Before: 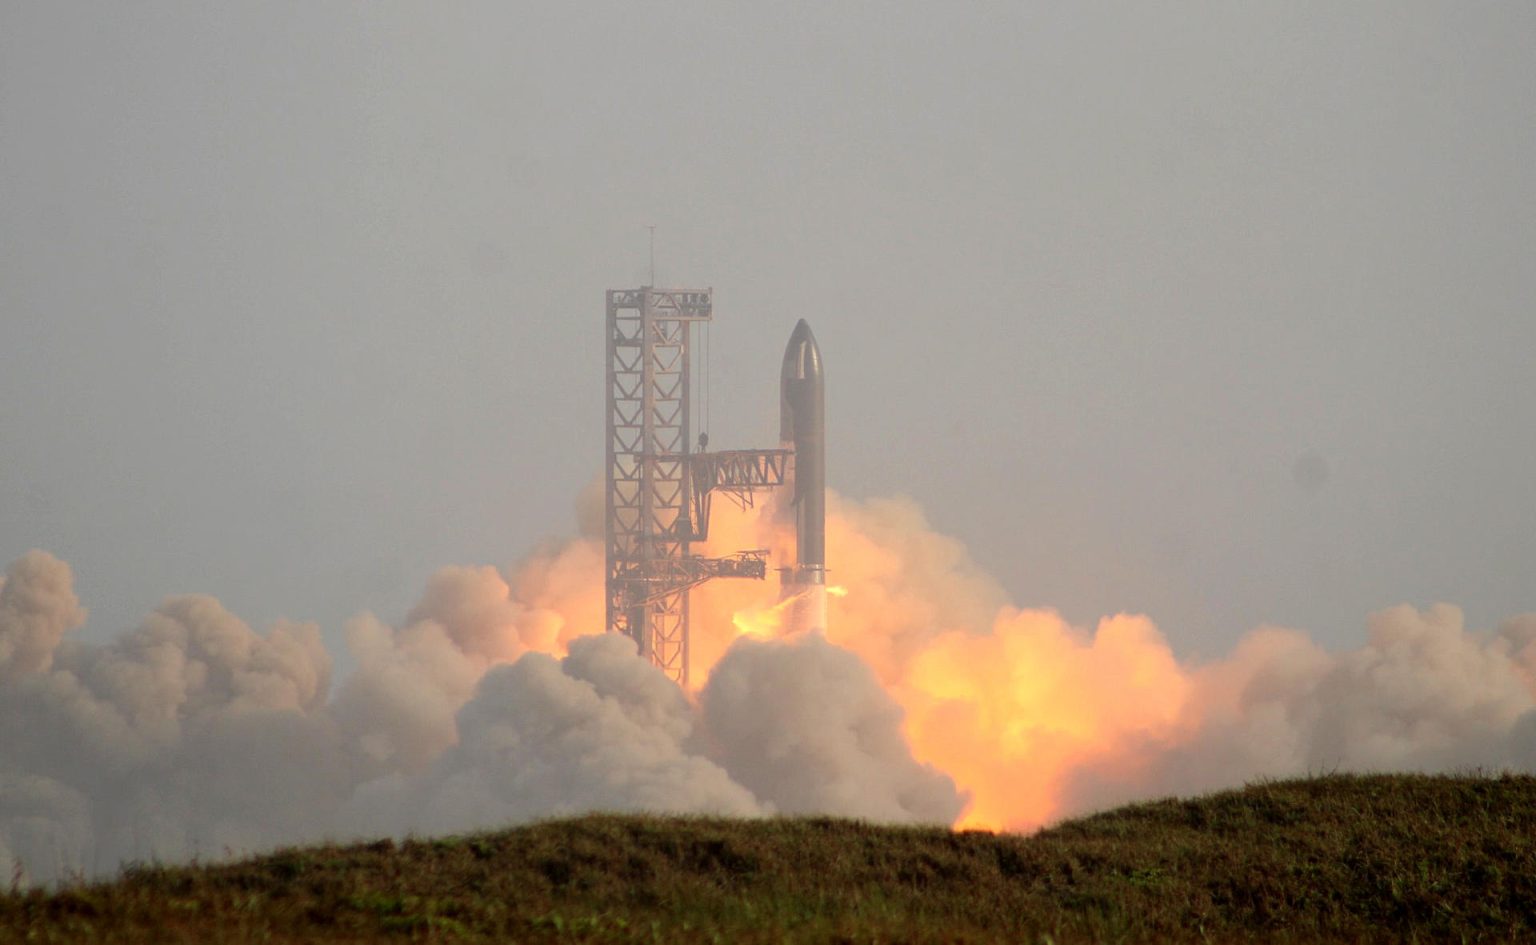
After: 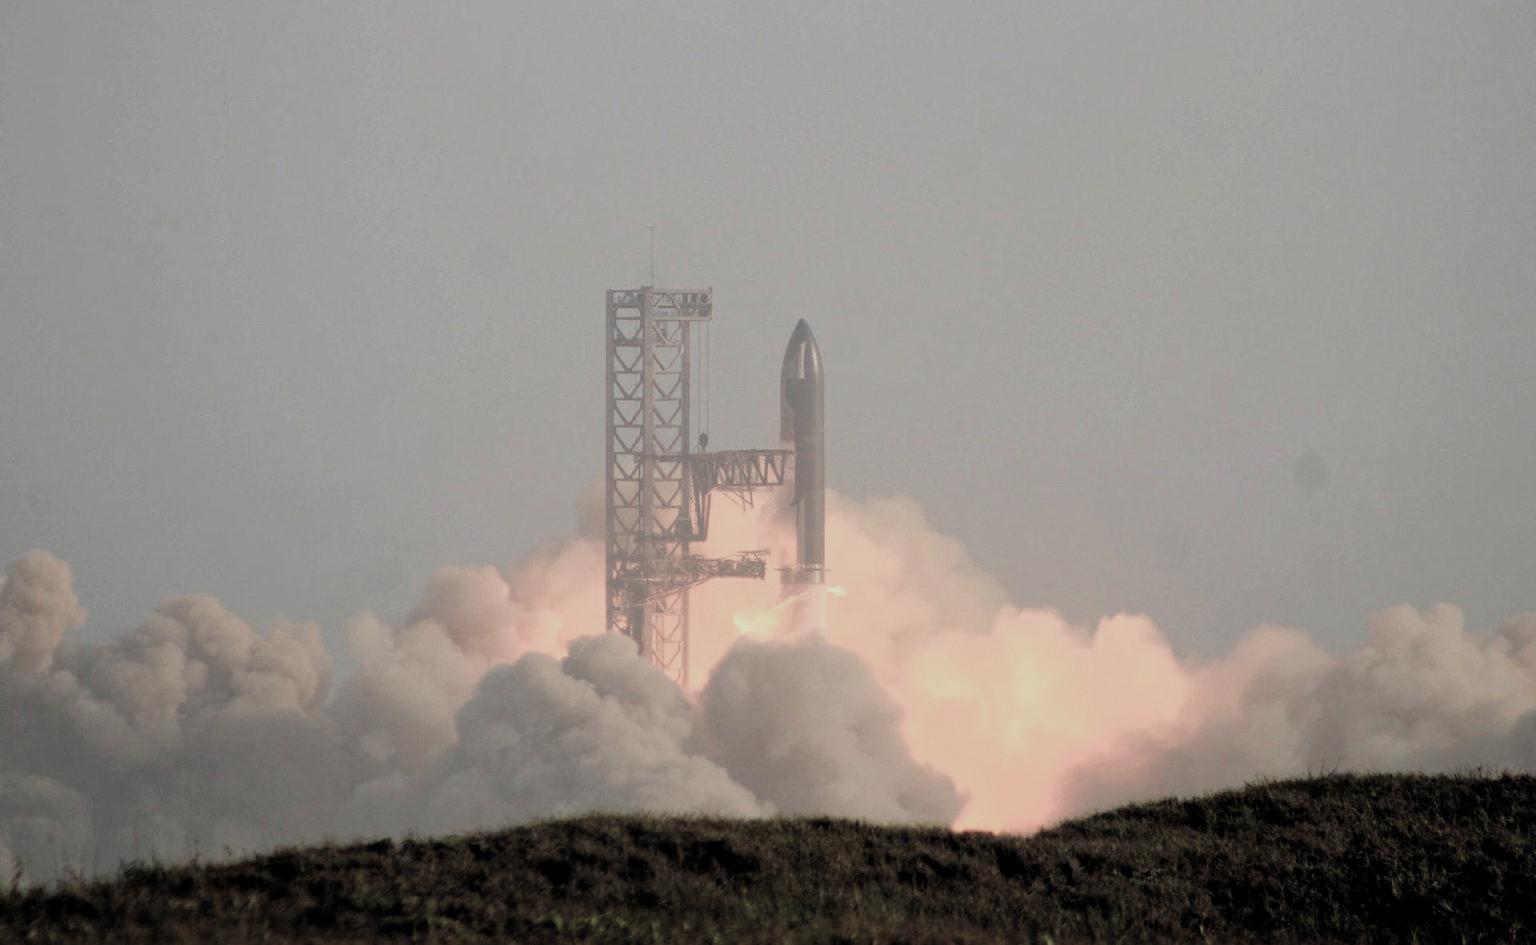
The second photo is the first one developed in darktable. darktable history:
haze removal: compatibility mode true, adaptive false
filmic rgb: black relative exposure -5.13 EV, white relative exposure 3.98 EV, hardness 2.9, contrast 1.097, highlights saturation mix -20.91%, color science v5 (2021), contrast in shadows safe, contrast in highlights safe
